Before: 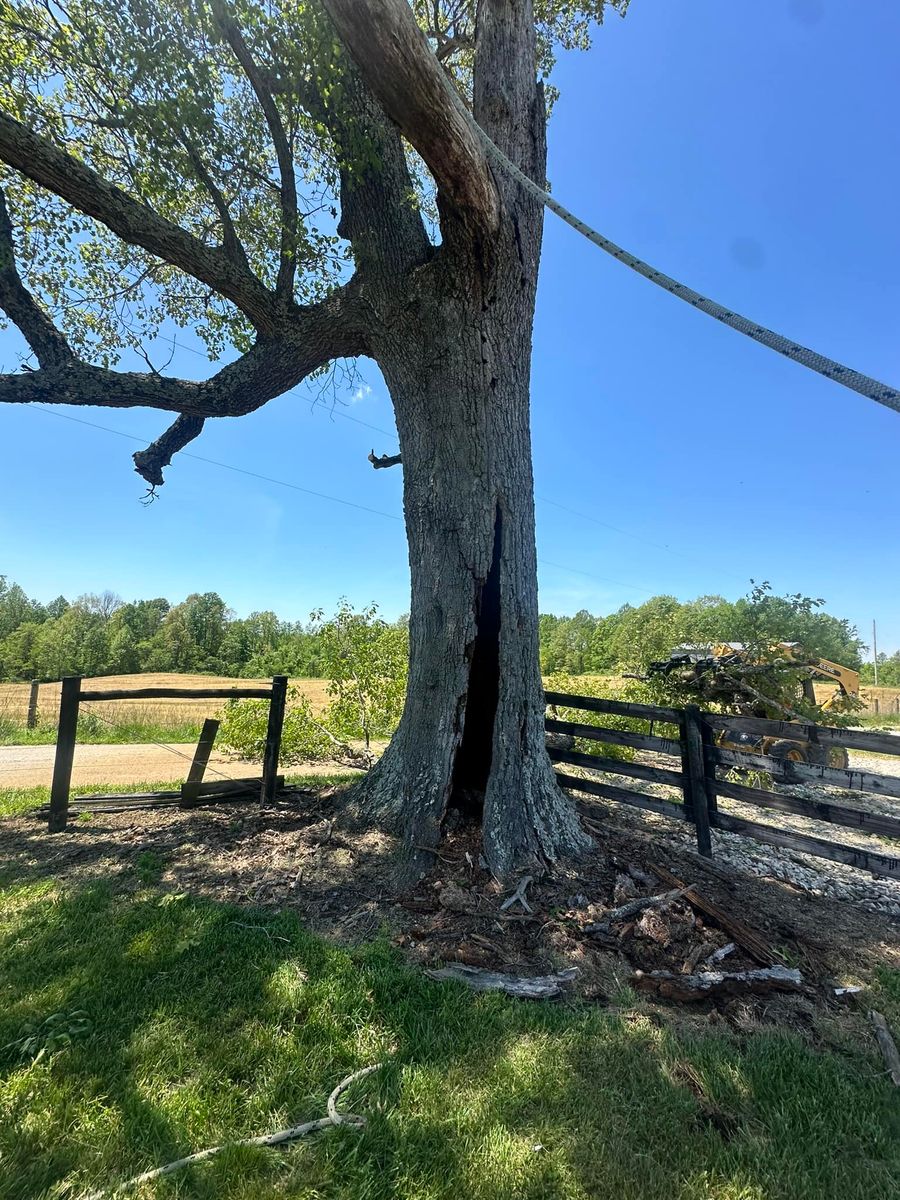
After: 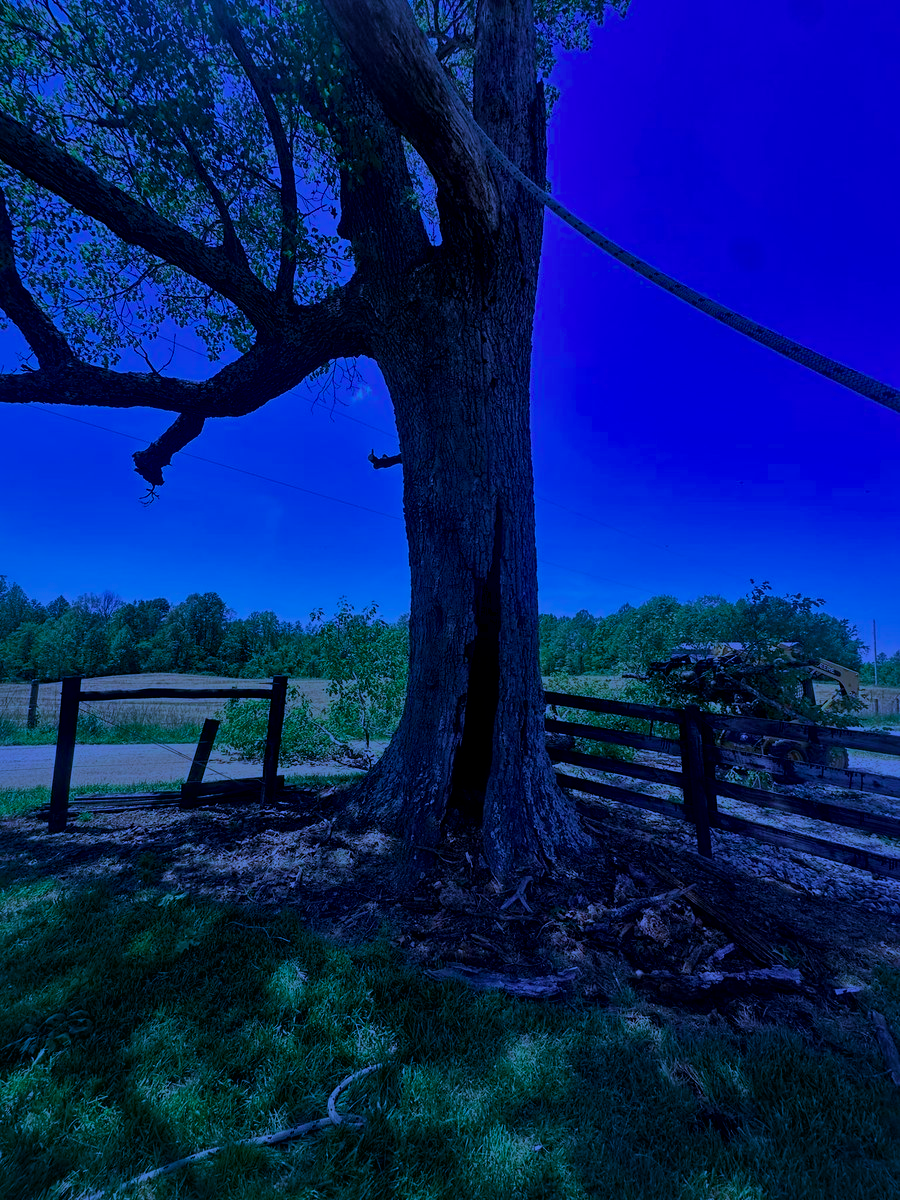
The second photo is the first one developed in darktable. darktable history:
color calibration: output R [0.948, 0.091, -0.04, 0], output G [-0.3, 1.384, -0.085, 0], output B [-0.108, 0.061, 1.08, 0], illuminant as shot in camera, x 0.484, y 0.43, temperature 2405.29 K
exposure: exposure -2.446 EV, compensate highlight preservation false
bloom: size 5%, threshold 95%, strength 15%
local contrast: mode bilateral grid, contrast 20, coarseness 50, detail 141%, midtone range 0.2
